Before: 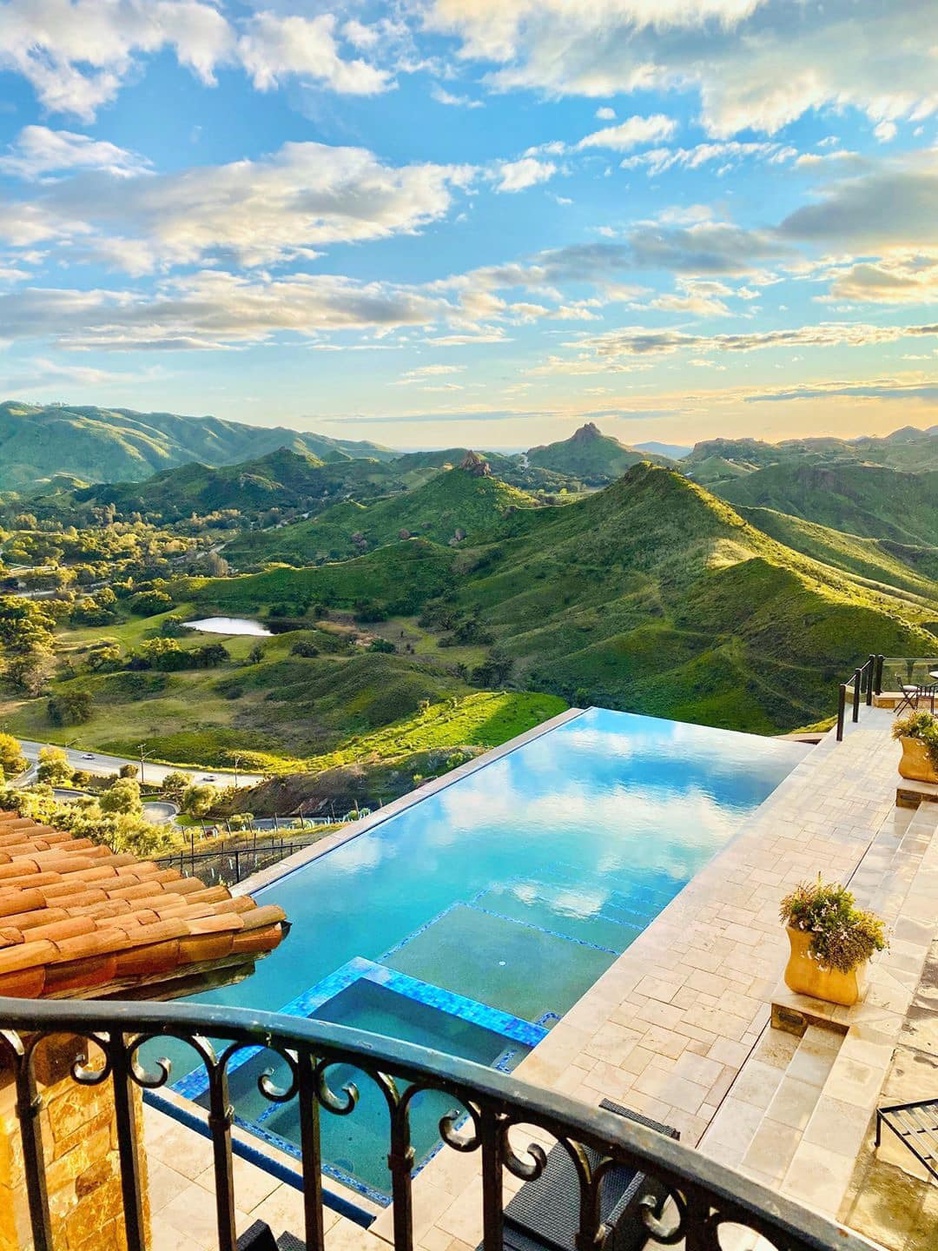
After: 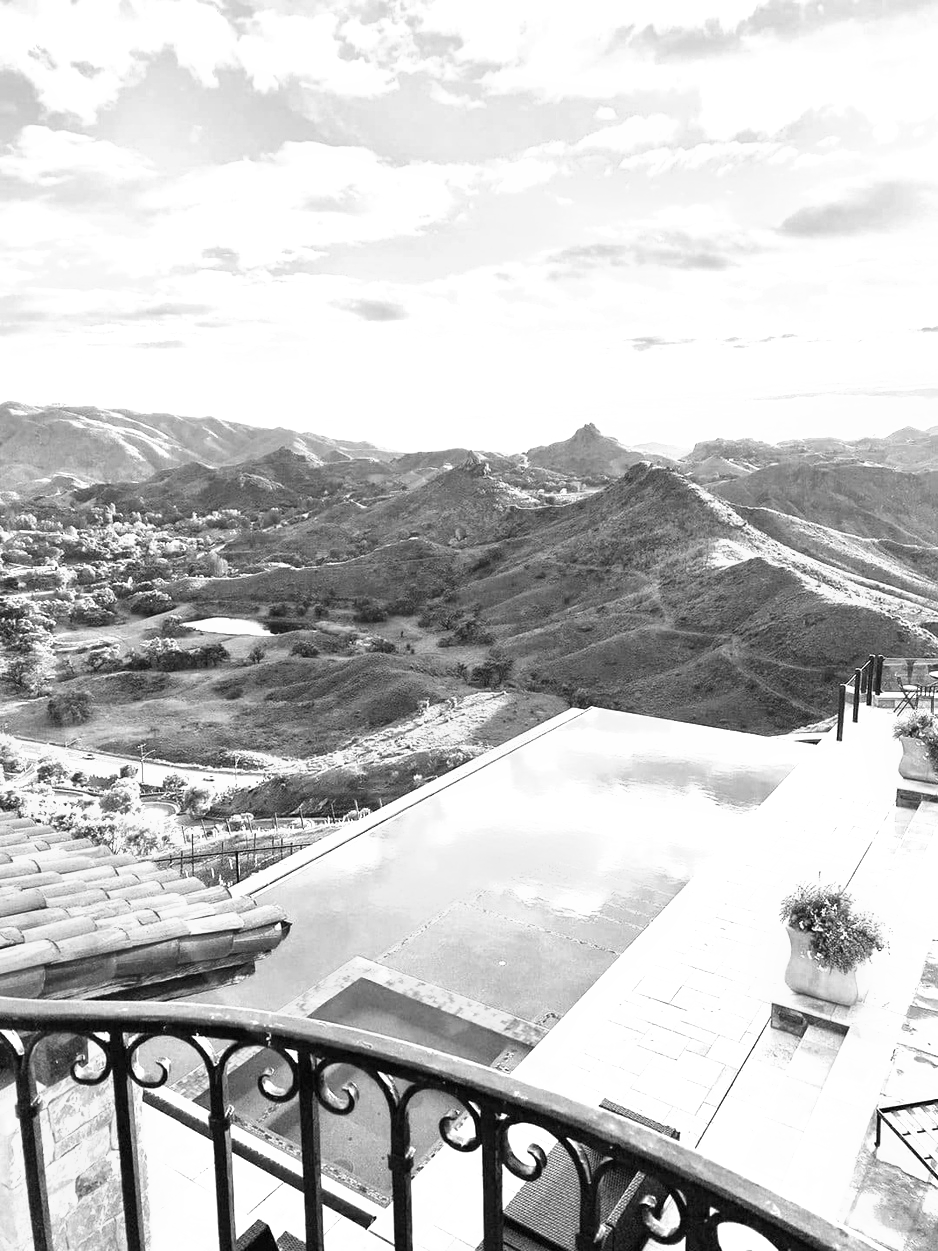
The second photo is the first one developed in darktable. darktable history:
monochrome: on, module defaults
exposure: black level correction 0, exposure 0.95 EV, compensate exposure bias true, compensate highlight preservation false
velvia: on, module defaults
